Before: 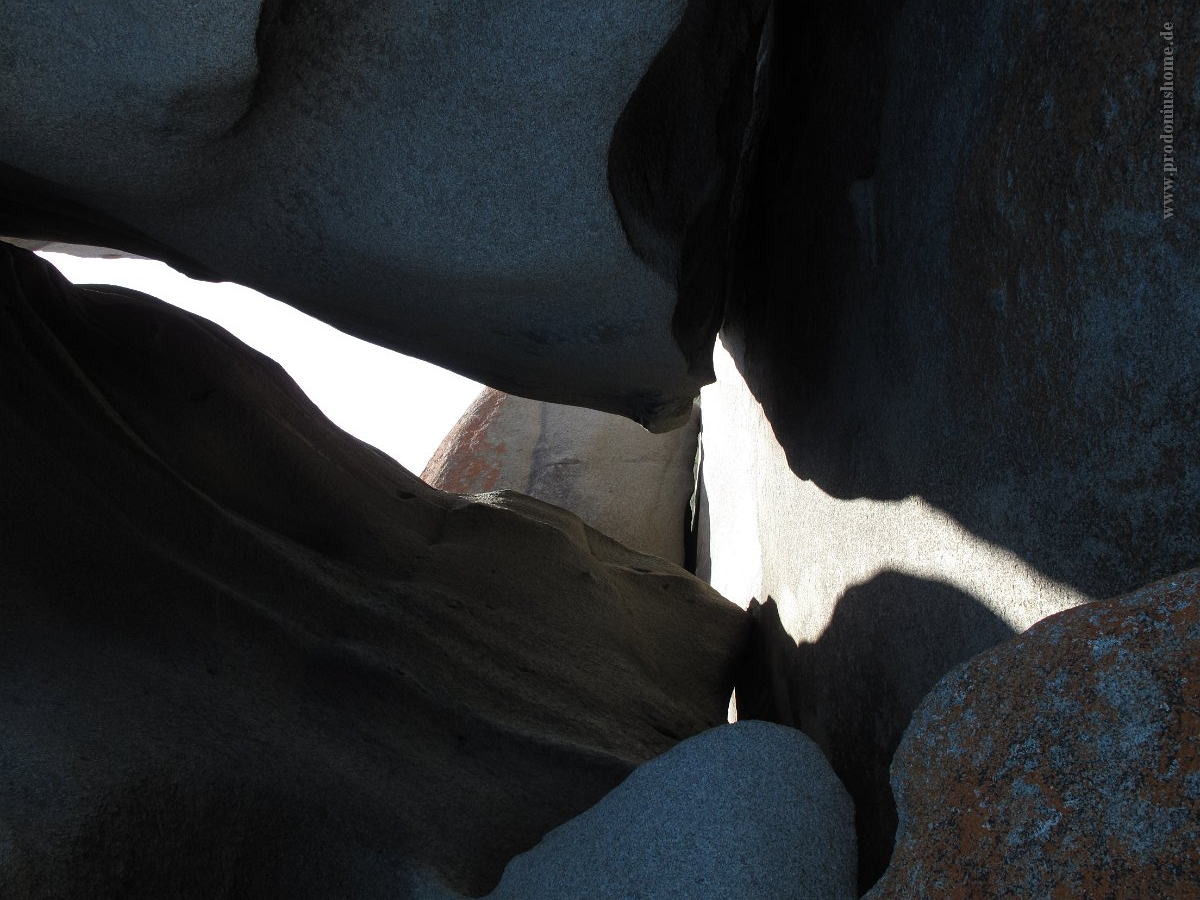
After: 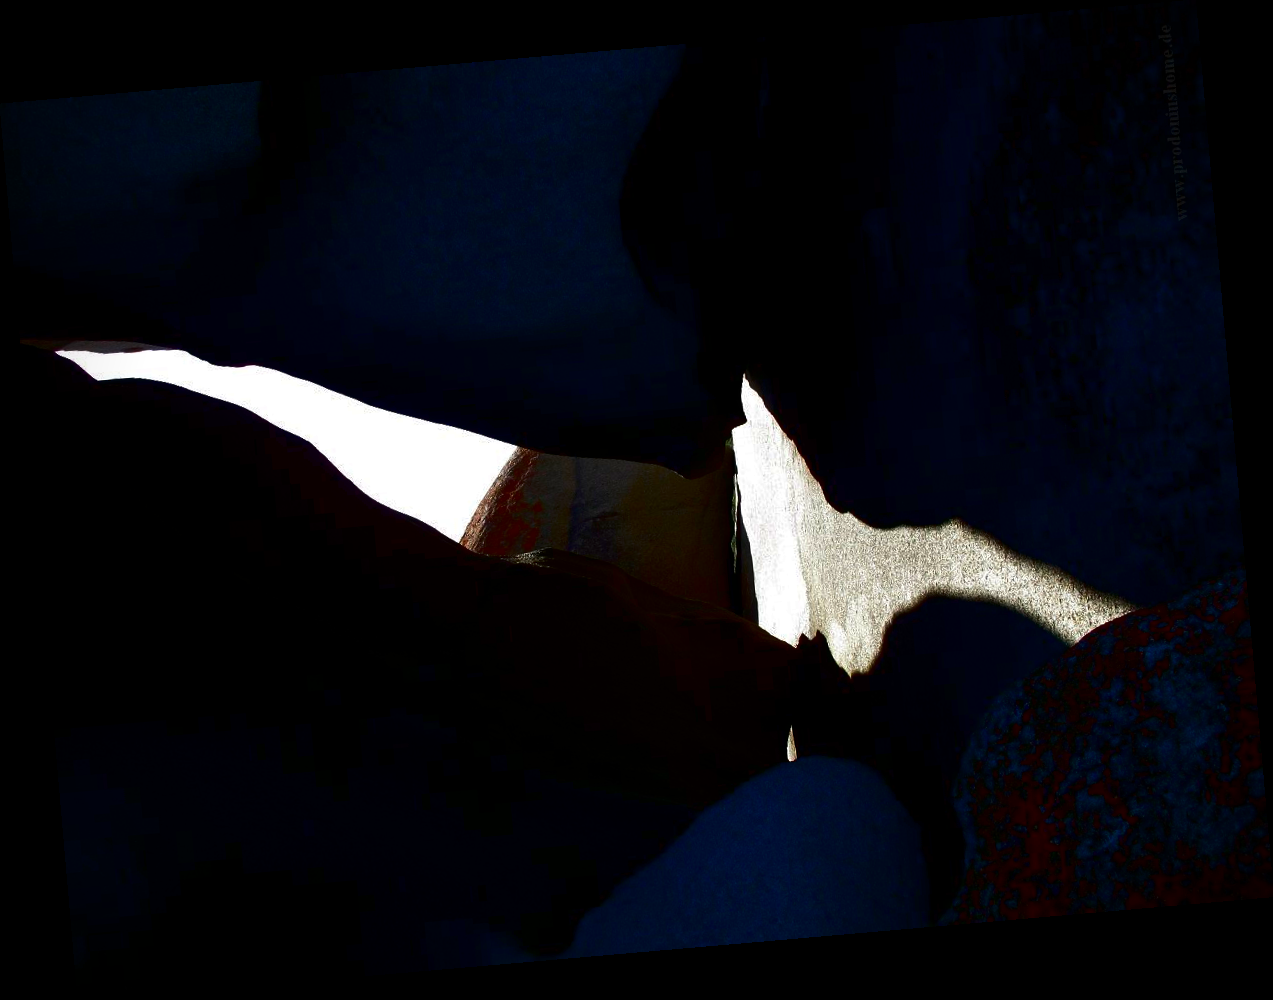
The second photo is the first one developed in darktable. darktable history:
rotate and perspective: rotation -4.98°, automatic cropping off
contrast brightness saturation: brightness -1, saturation 1
vignetting: on, module defaults
